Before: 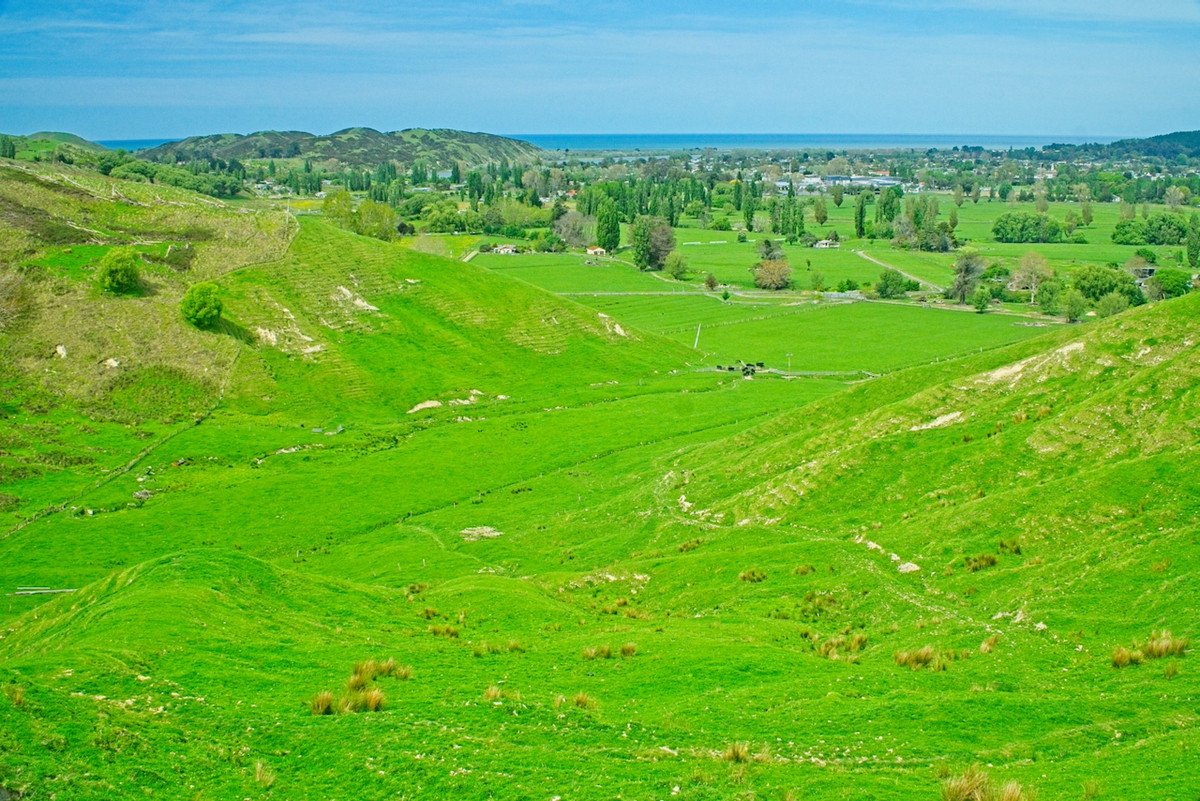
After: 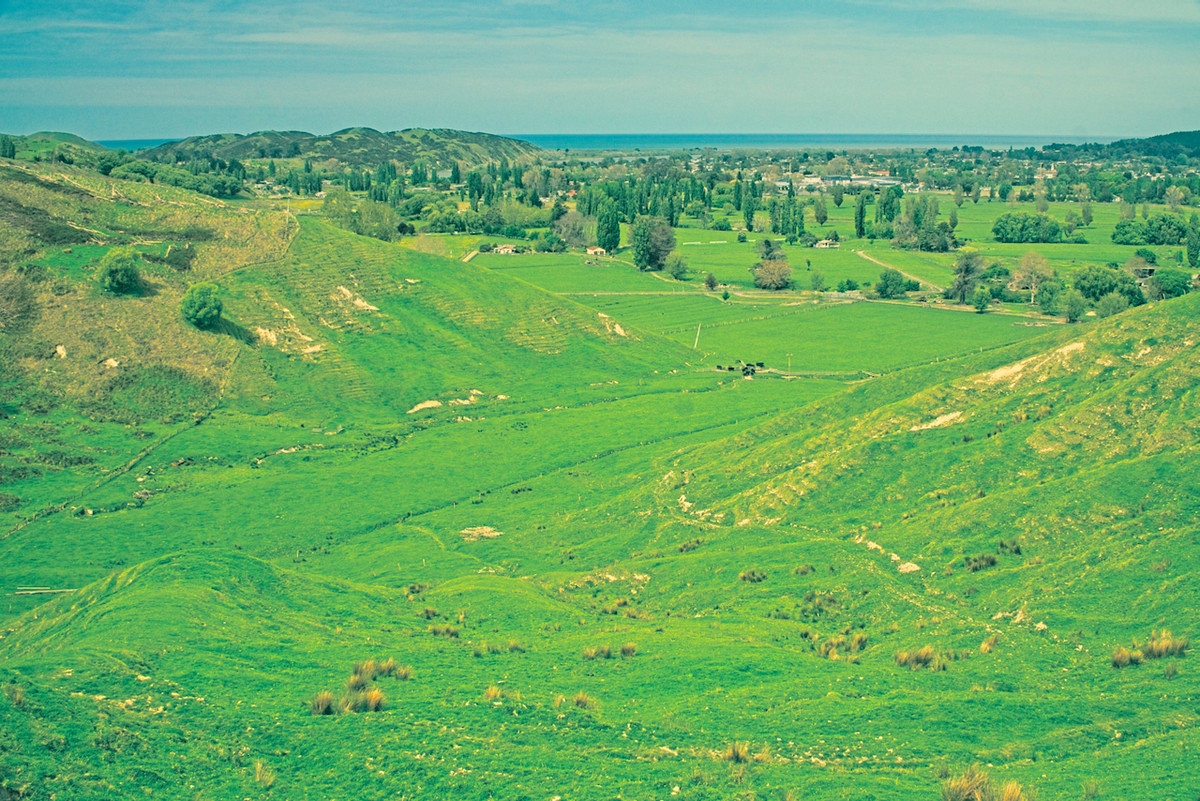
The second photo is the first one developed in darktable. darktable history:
split-toning: shadows › hue 186.43°, highlights › hue 49.29°, compress 30.29%
white balance: red 1.138, green 0.996, blue 0.812
